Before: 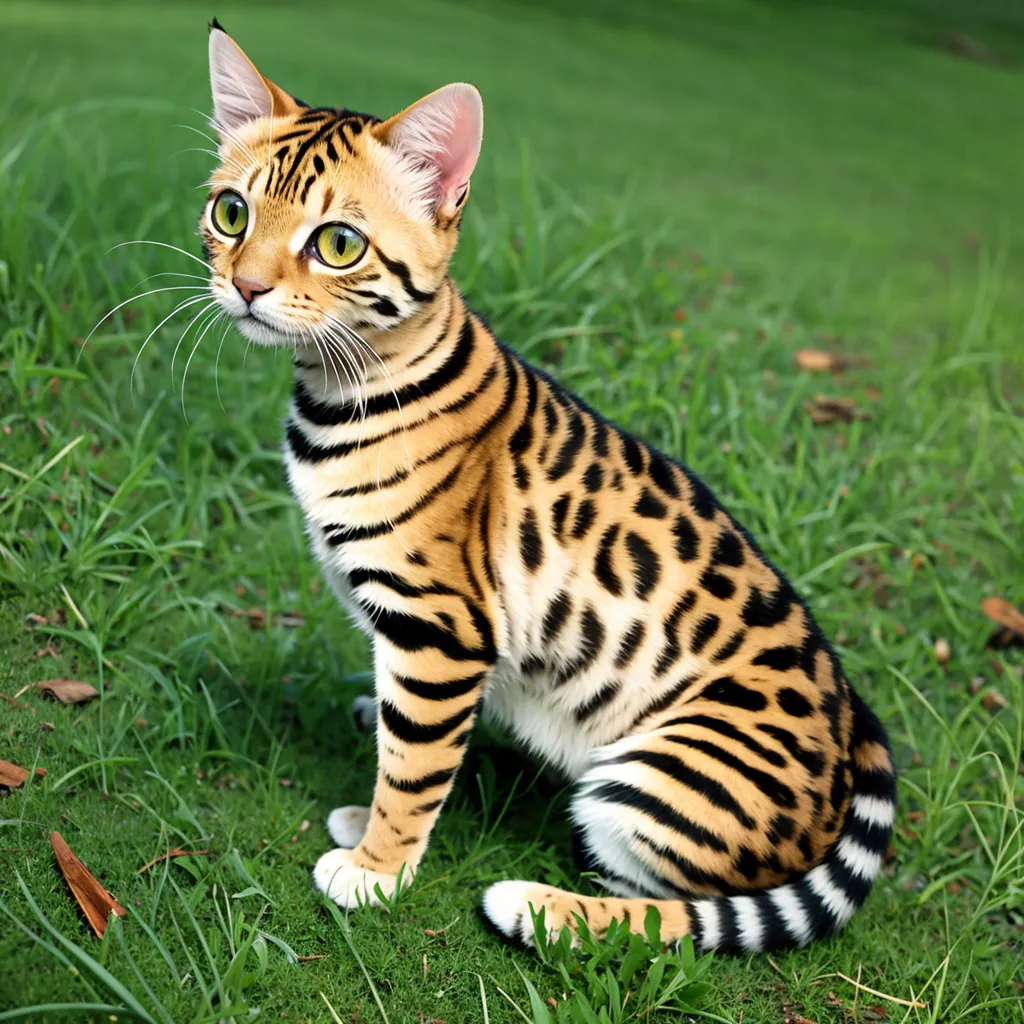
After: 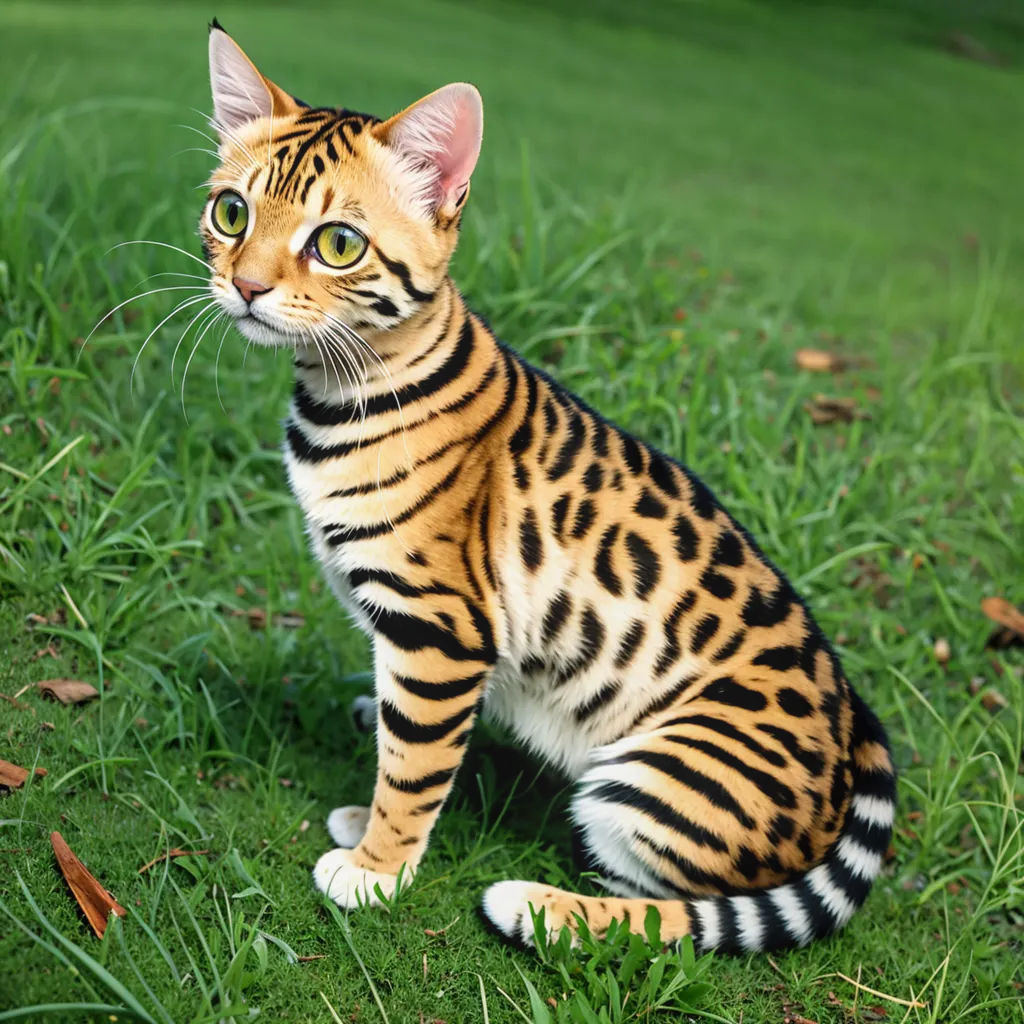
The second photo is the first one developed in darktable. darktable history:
tone equalizer: on, module defaults
local contrast: detail 110%
